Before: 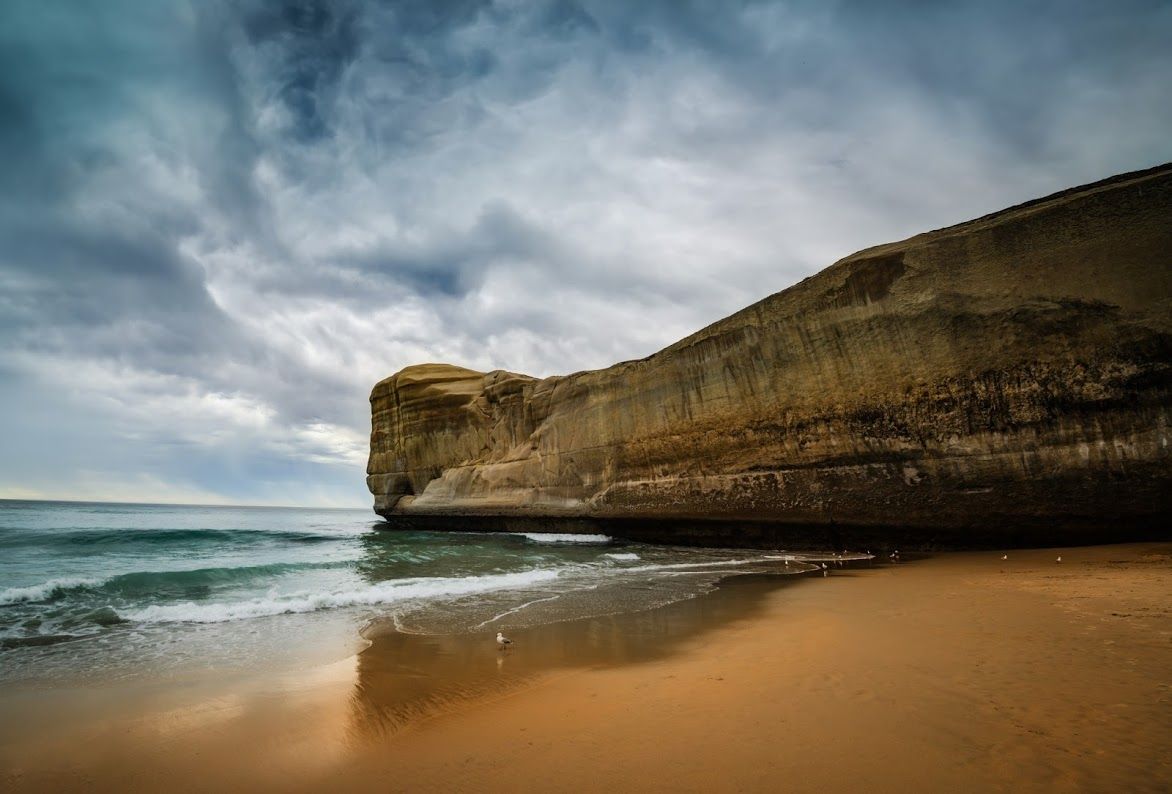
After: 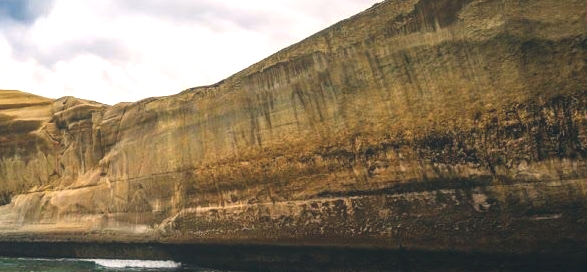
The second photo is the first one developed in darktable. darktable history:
exposure: black level correction -0.006, exposure 1 EV, compensate highlight preservation false
color correction: highlights a* 5.48, highlights b* 5.33, shadows a* -4.82, shadows b* -5.14
crop: left 36.844%, top 34.6%, right 13.01%, bottom 31.049%
local contrast: highlights 46%, shadows 5%, detail 101%
